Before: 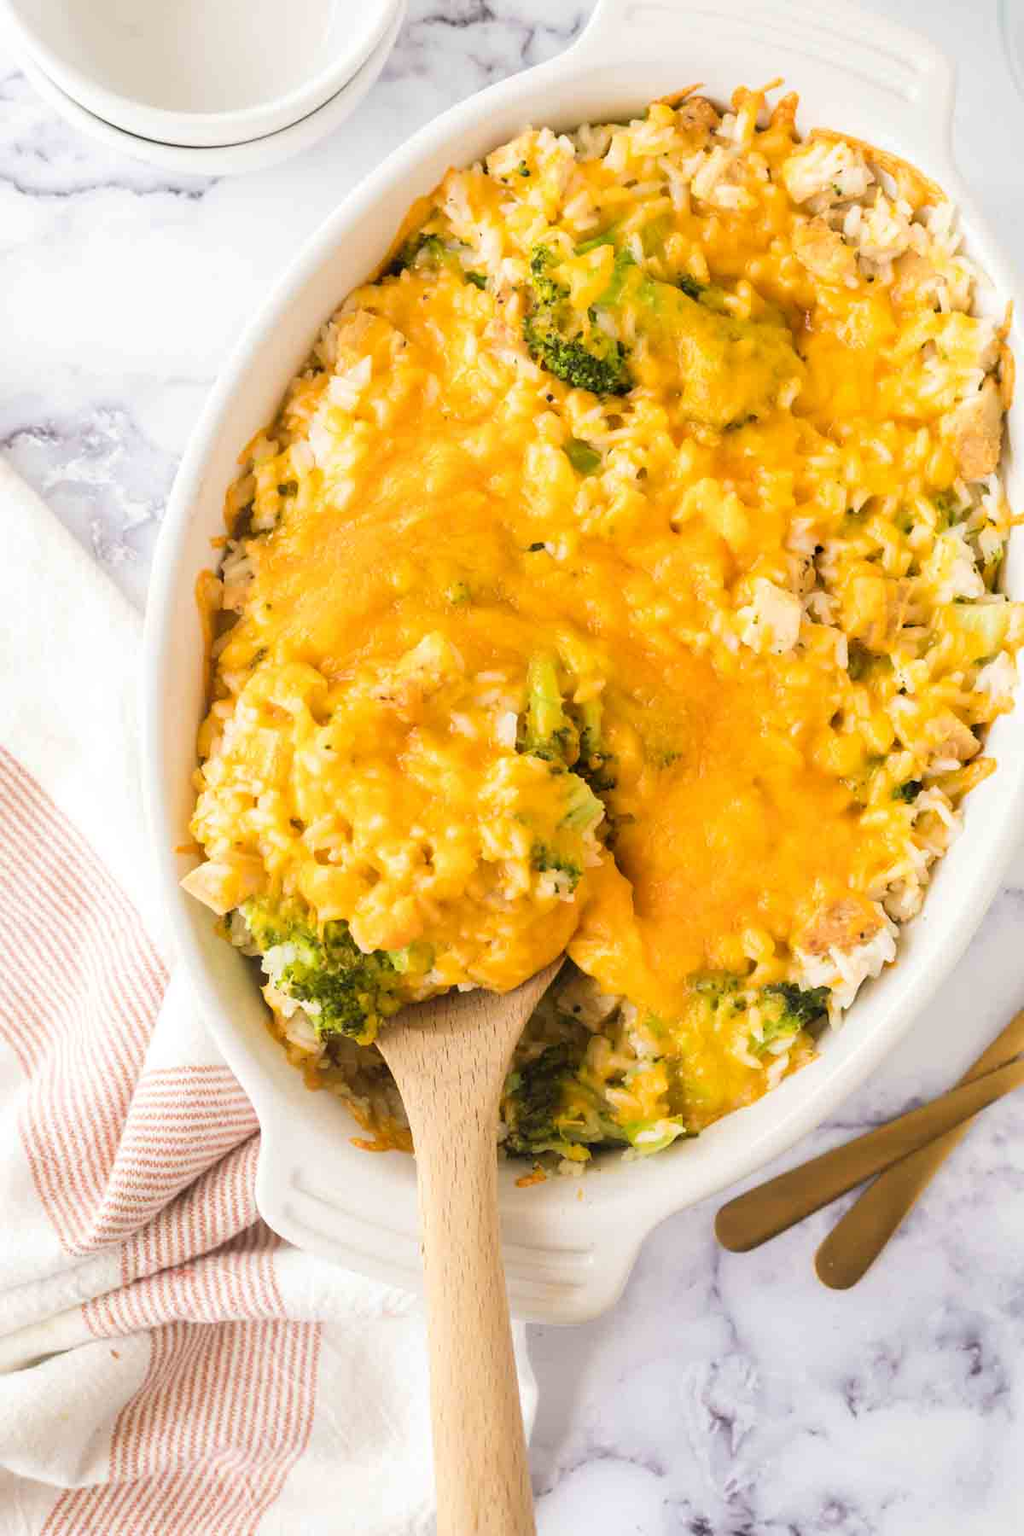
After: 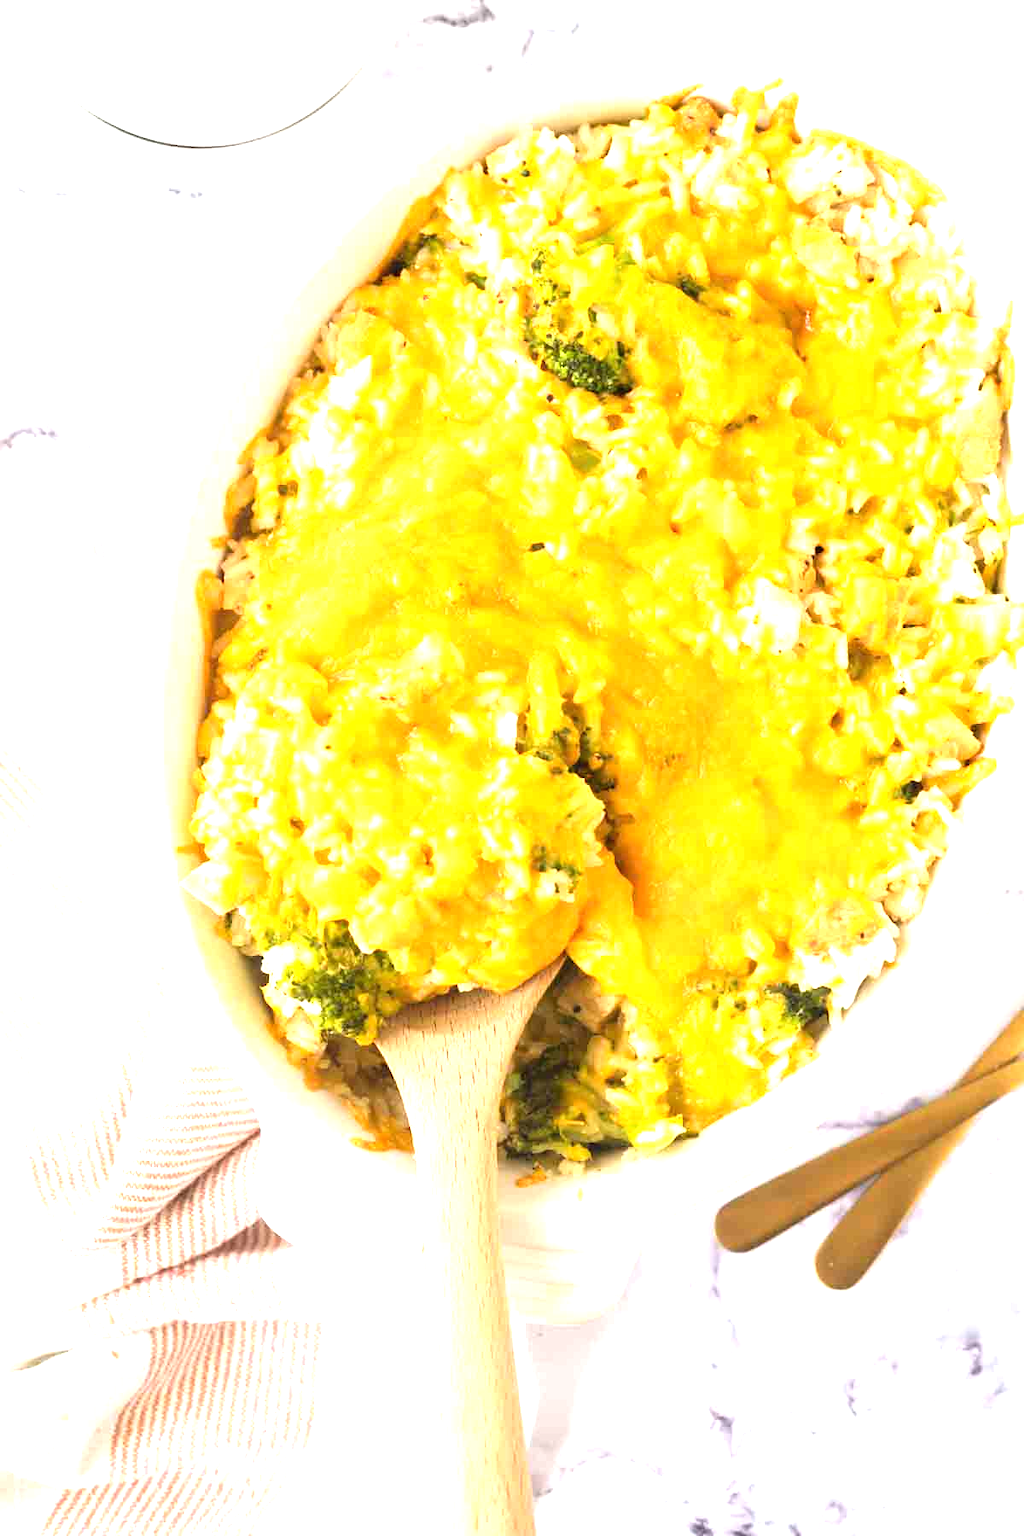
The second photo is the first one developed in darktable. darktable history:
exposure: black level correction 0, exposure 1.188 EV, compensate exposure bias true, compensate highlight preservation false
